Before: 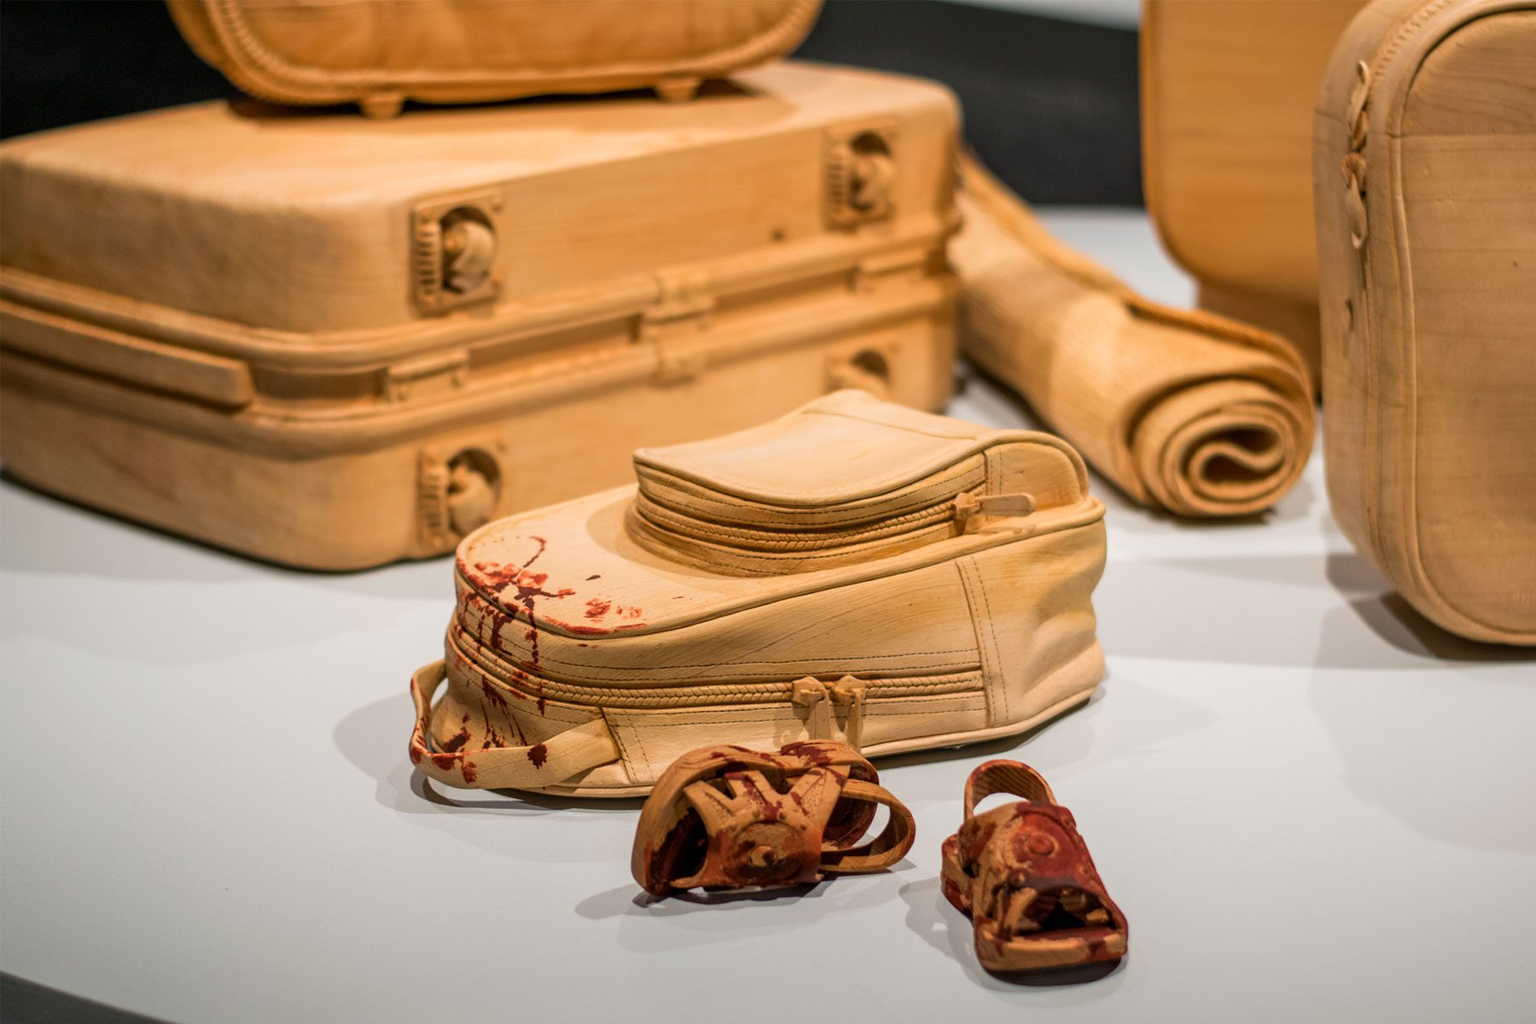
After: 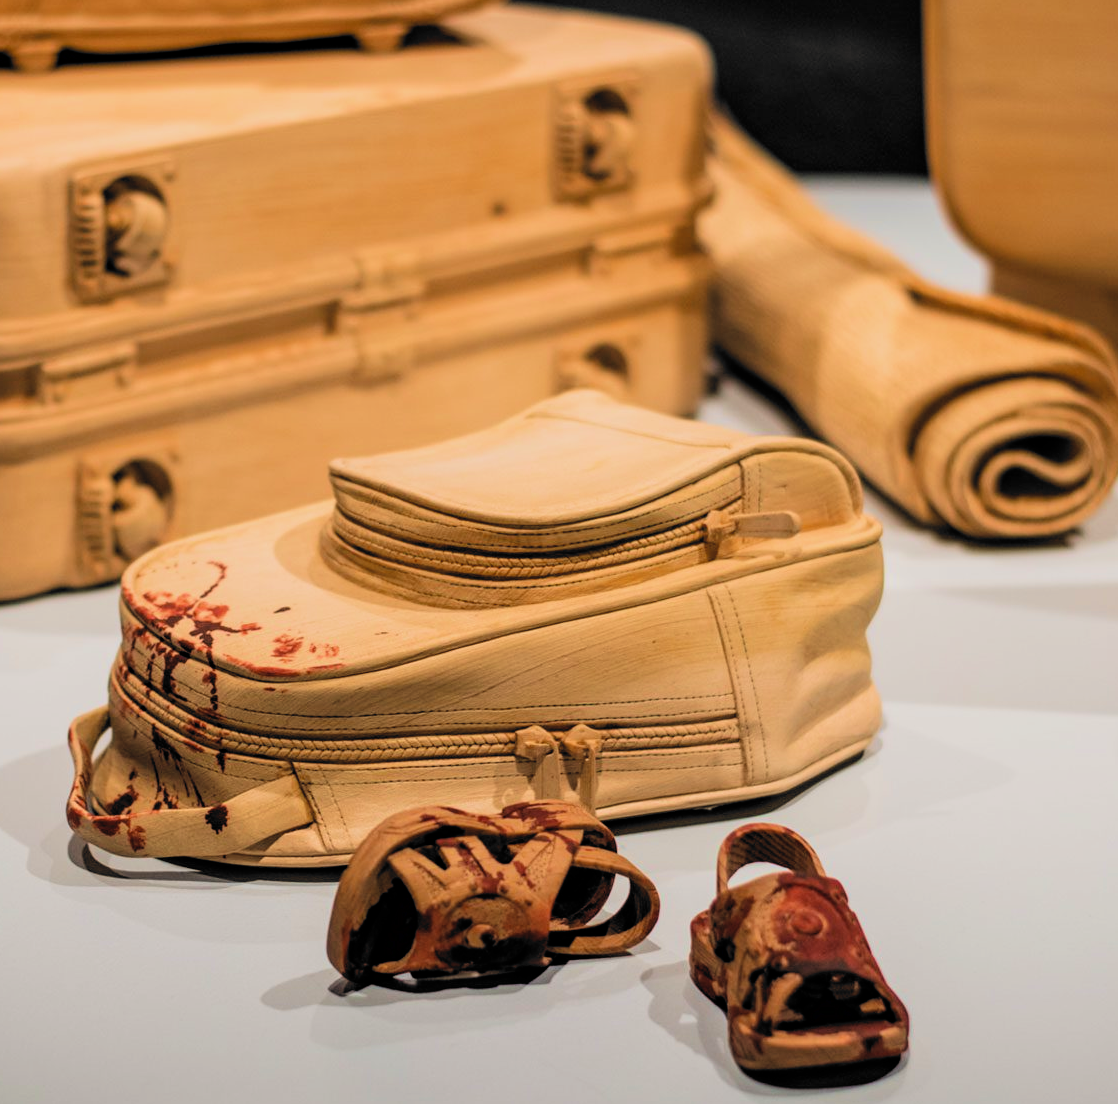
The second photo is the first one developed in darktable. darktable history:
filmic rgb: black relative exposure -5.14 EV, white relative exposure 3.55 EV, hardness 3.16, contrast 1.201, highlights saturation mix -49.41%, color science v6 (2022)
crop and rotate: left 22.976%, top 5.627%, right 14.875%, bottom 2.303%
velvia: on, module defaults
